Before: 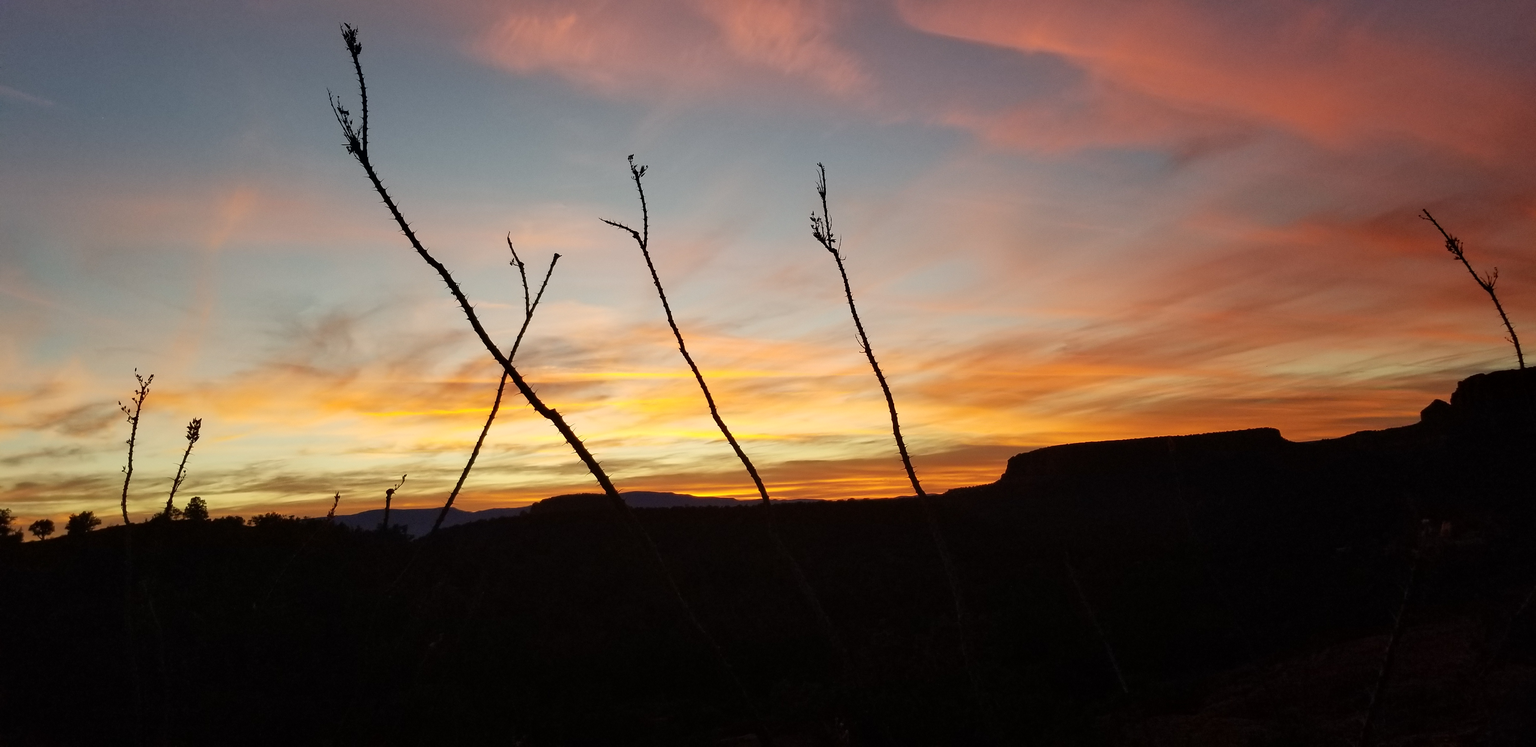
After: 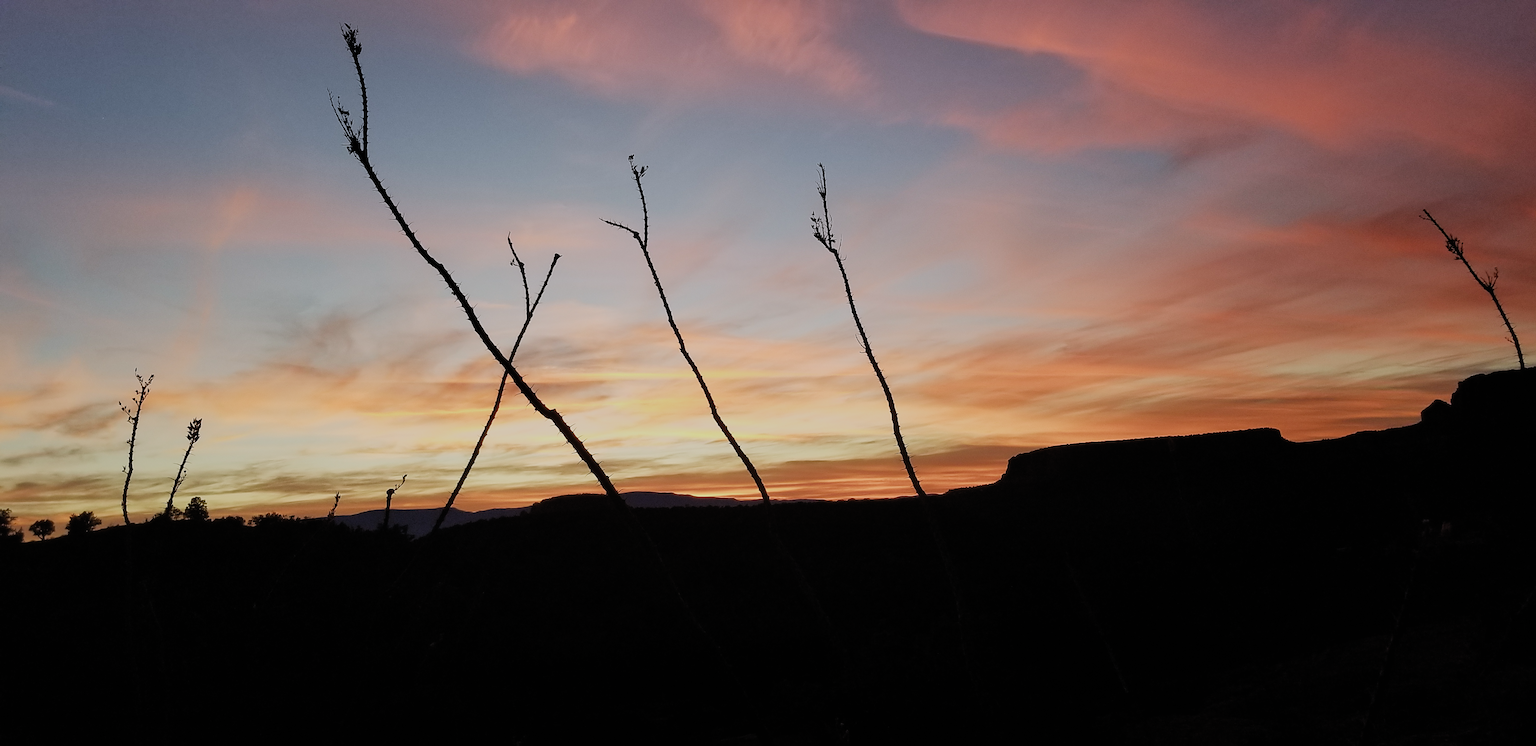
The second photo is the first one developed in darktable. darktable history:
sharpen: on, module defaults
filmic rgb: black relative exposure -8.01 EV, white relative exposure 4.06 EV, hardness 4.18, color science v5 (2021), contrast in shadows safe, contrast in highlights safe
color calibration: illuminant as shot in camera, x 0.358, y 0.373, temperature 4628.91 K
